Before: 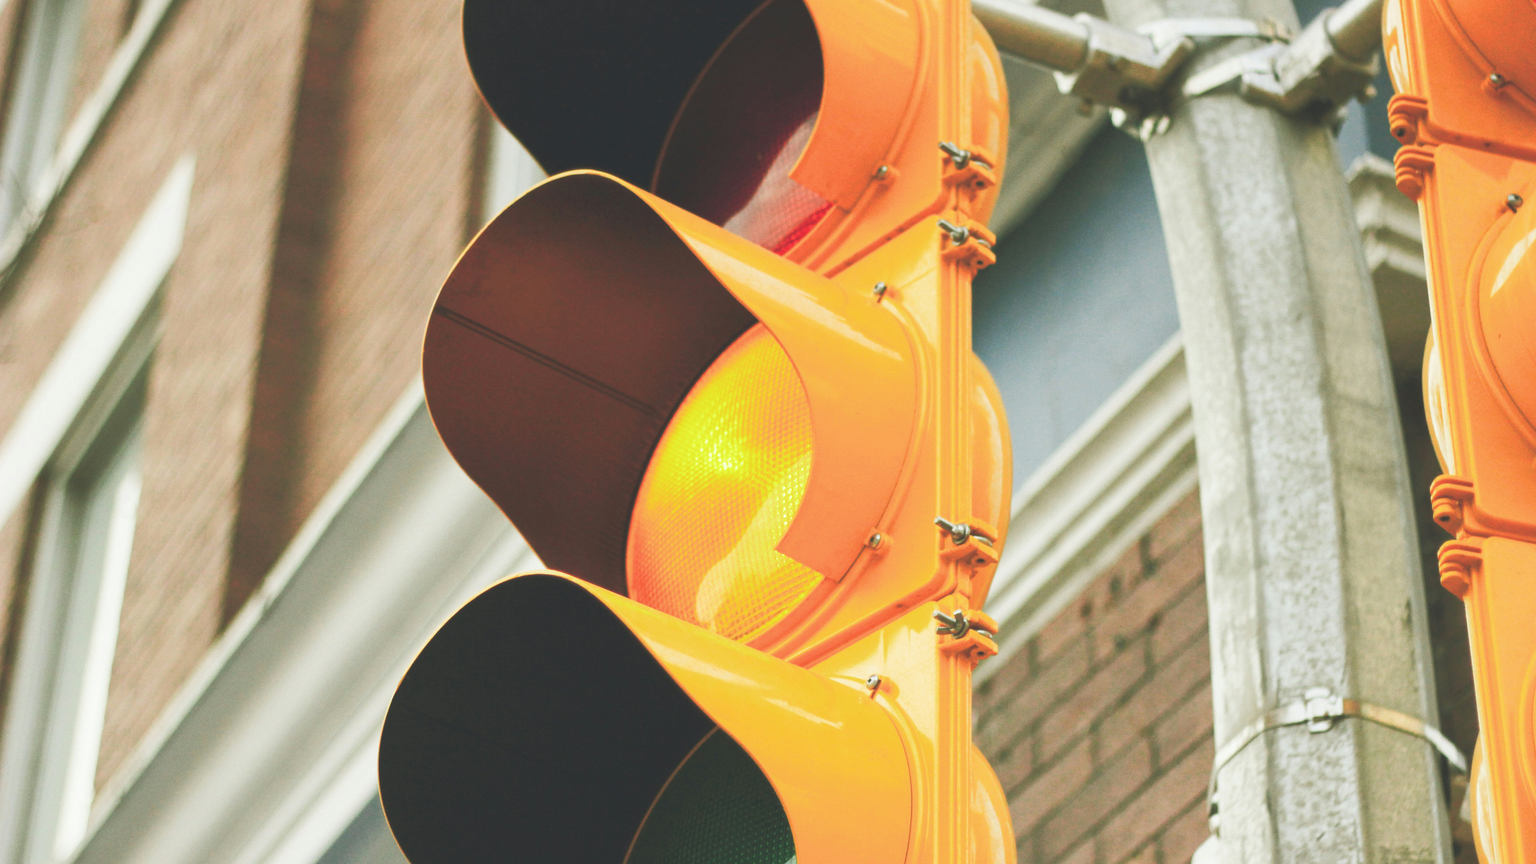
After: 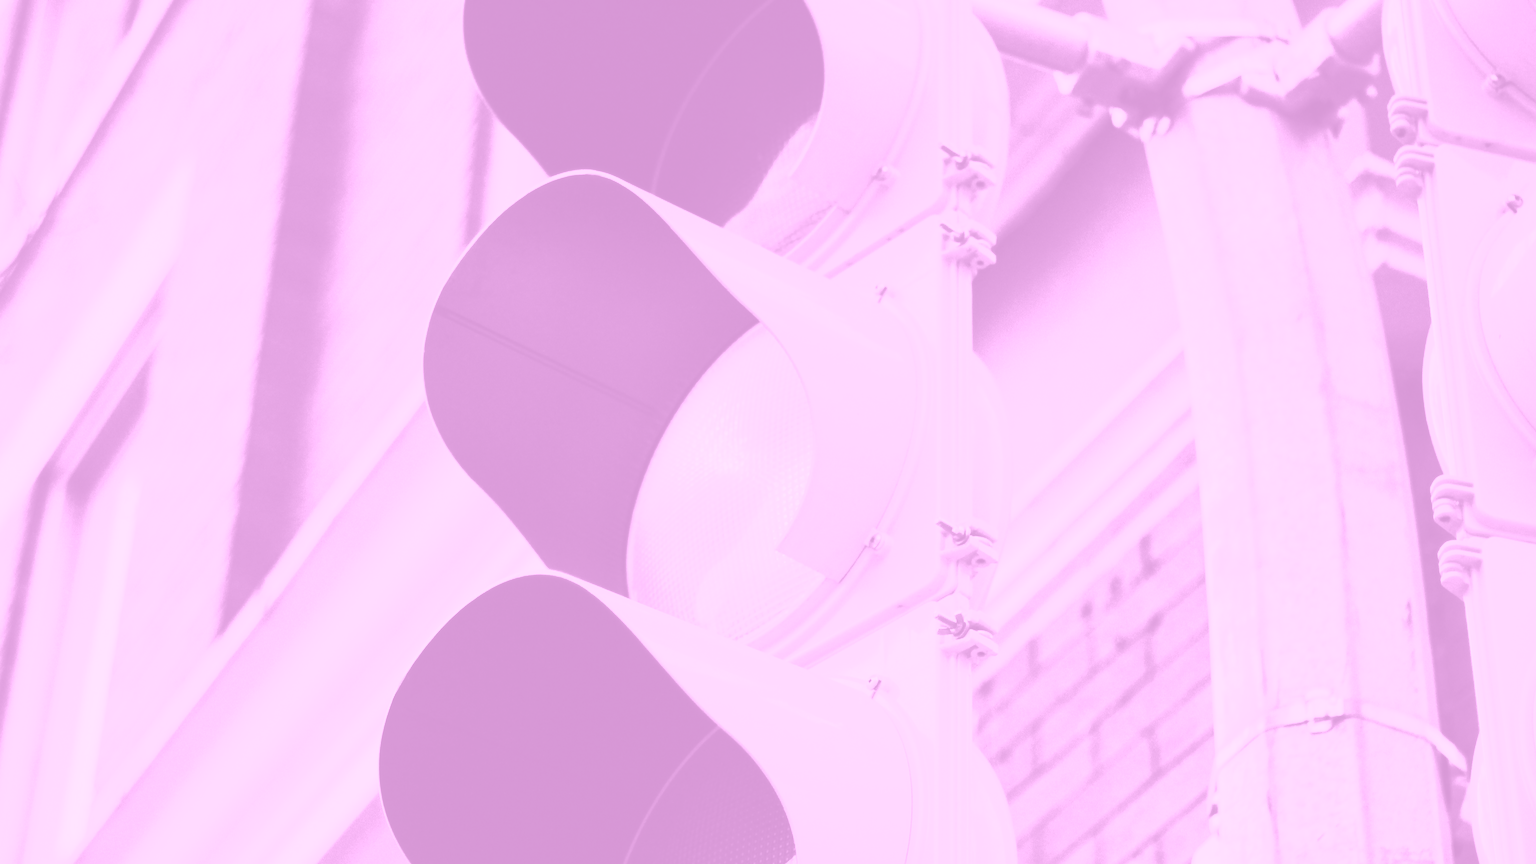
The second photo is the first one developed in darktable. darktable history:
colorize: hue 331.2°, saturation 75%, source mix 30.28%, lightness 70.52%, version 1
tone curve: curves: ch0 [(0, 0) (0.003, 0.006) (0.011, 0.006) (0.025, 0.008) (0.044, 0.014) (0.069, 0.02) (0.1, 0.025) (0.136, 0.037) (0.177, 0.053) (0.224, 0.086) (0.277, 0.13) (0.335, 0.189) (0.399, 0.253) (0.468, 0.375) (0.543, 0.521) (0.623, 0.671) (0.709, 0.789) (0.801, 0.841) (0.898, 0.889) (1, 1)], preserve colors none
